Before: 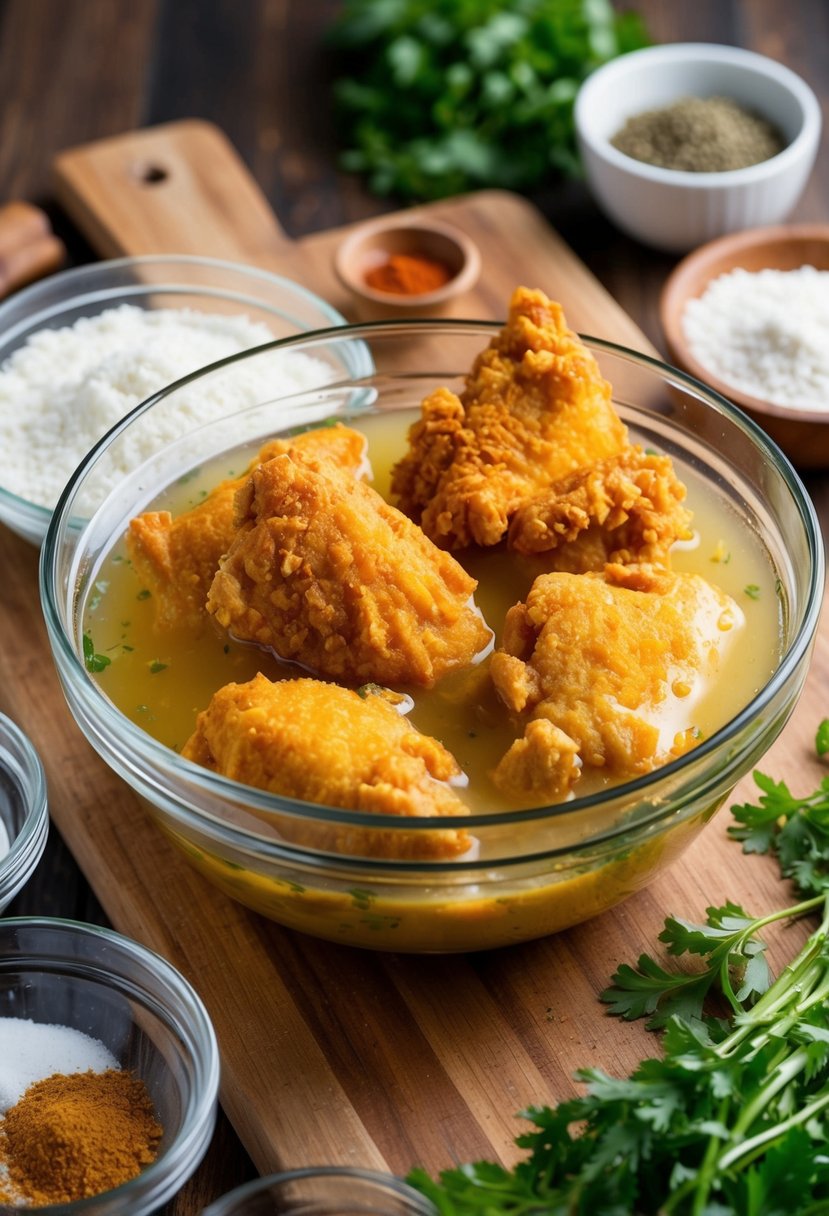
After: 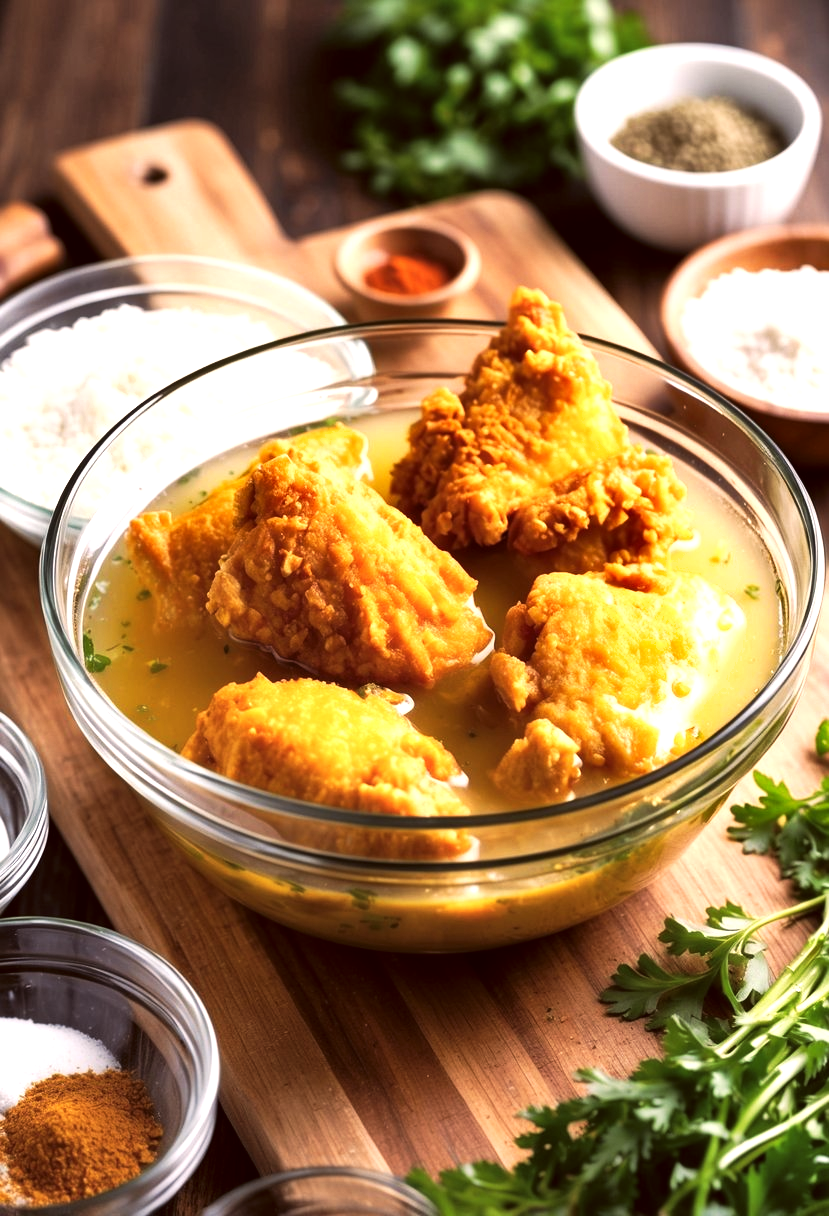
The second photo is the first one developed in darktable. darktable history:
shadows and highlights: shadows 49.22, highlights -42.18, soften with gaussian
exposure: black level correction 0, exposure 0.499 EV, compensate exposure bias true, compensate highlight preservation false
tone curve: curves: ch0 [(0, 0) (0.003, 0.002) (0.011, 0.009) (0.025, 0.022) (0.044, 0.041) (0.069, 0.059) (0.1, 0.082) (0.136, 0.106) (0.177, 0.138) (0.224, 0.179) (0.277, 0.226) (0.335, 0.28) (0.399, 0.342) (0.468, 0.413) (0.543, 0.493) (0.623, 0.591) (0.709, 0.699) (0.801, 0.804) (0.898, 0.899) (1, 1)], preserve colors none
tone equalizer: -8 EV -0.407 EV, -7 EV -0.368 EV, -6 EV -0.359 EV, -5 EV -0.26 EV, -3 EV 0.256 EV, -2 EV 0.327 EV, -1 EV 0.386 EV, +0 EV 0.413 EV
color correction: highlights a* 10.23, highlights b* 9.65, shadows a* 9.18, shadows b* 7.65, saturation 0.799
